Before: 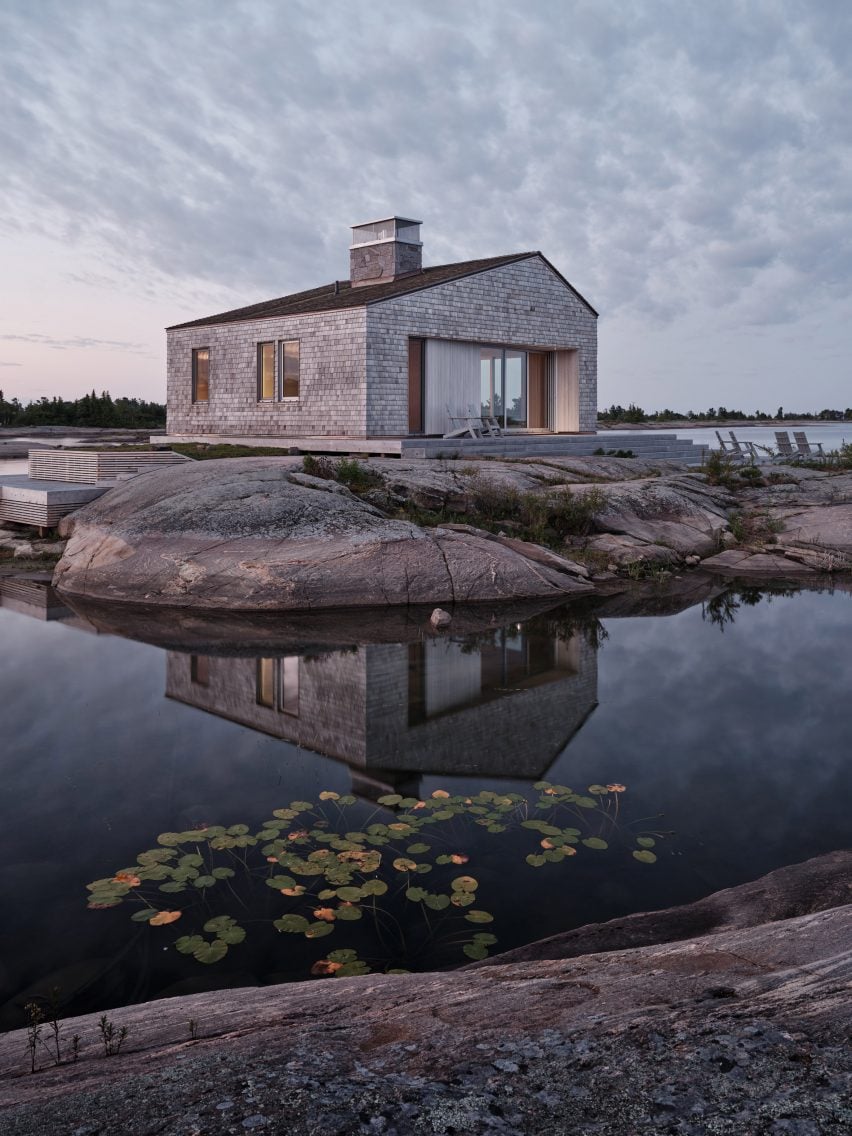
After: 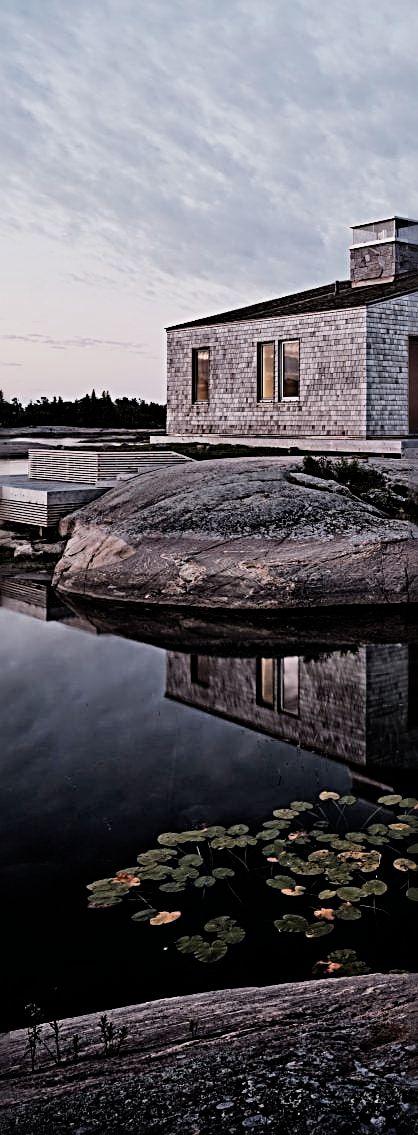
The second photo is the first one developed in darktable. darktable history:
filmic rgb: black relative exposure -5 EV, white relative exposure 3.5 EV, hardness 3.19, contrast 1.4, highlights saturation mix -50%
crop and rotate: left 0%, top 0%, right 50.845%
sharpen: radius 3.69, amount 0.928
